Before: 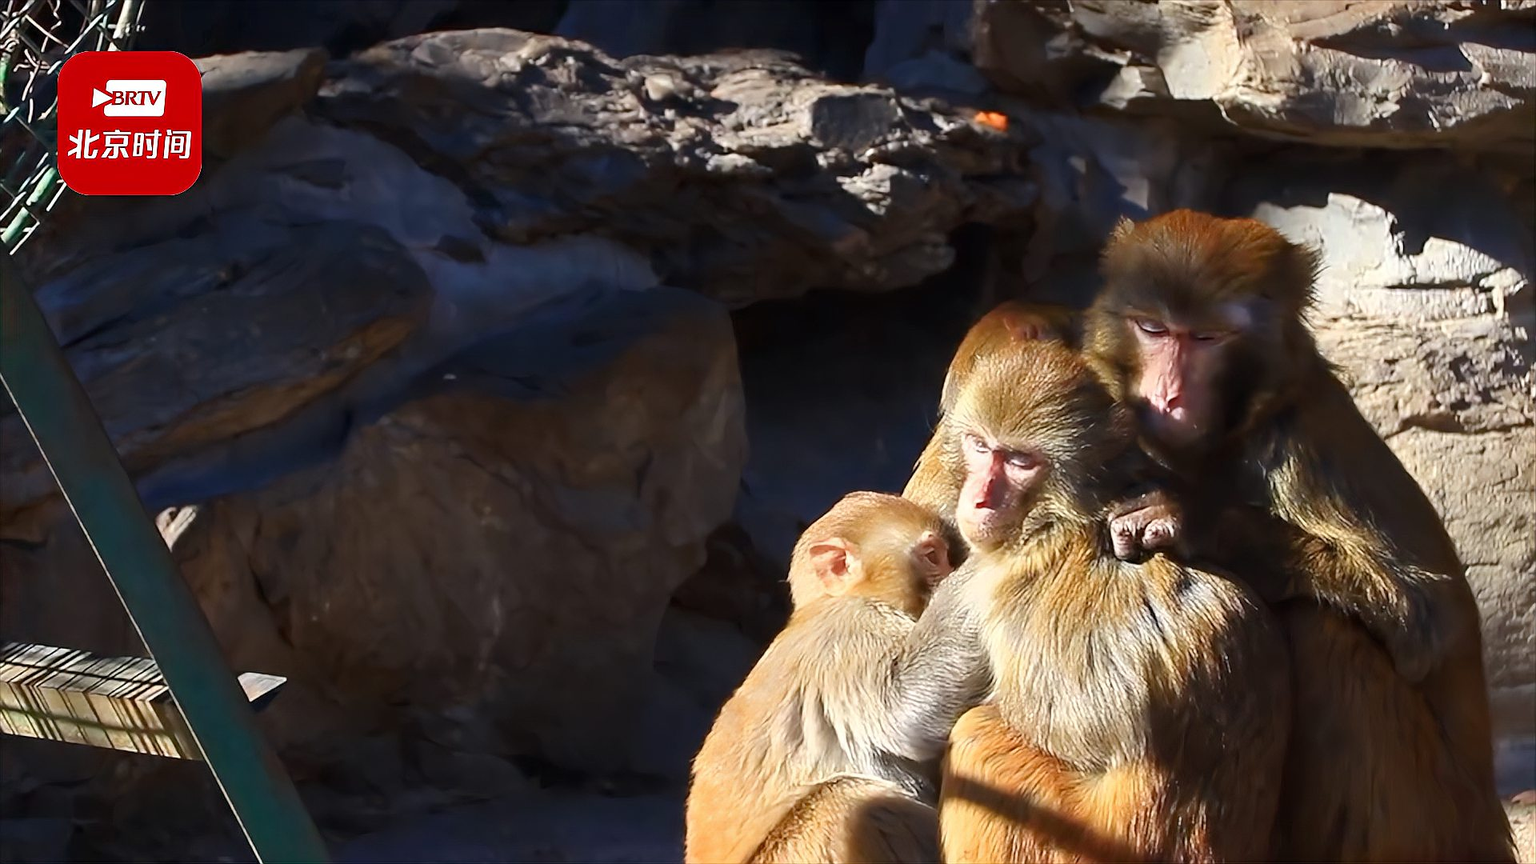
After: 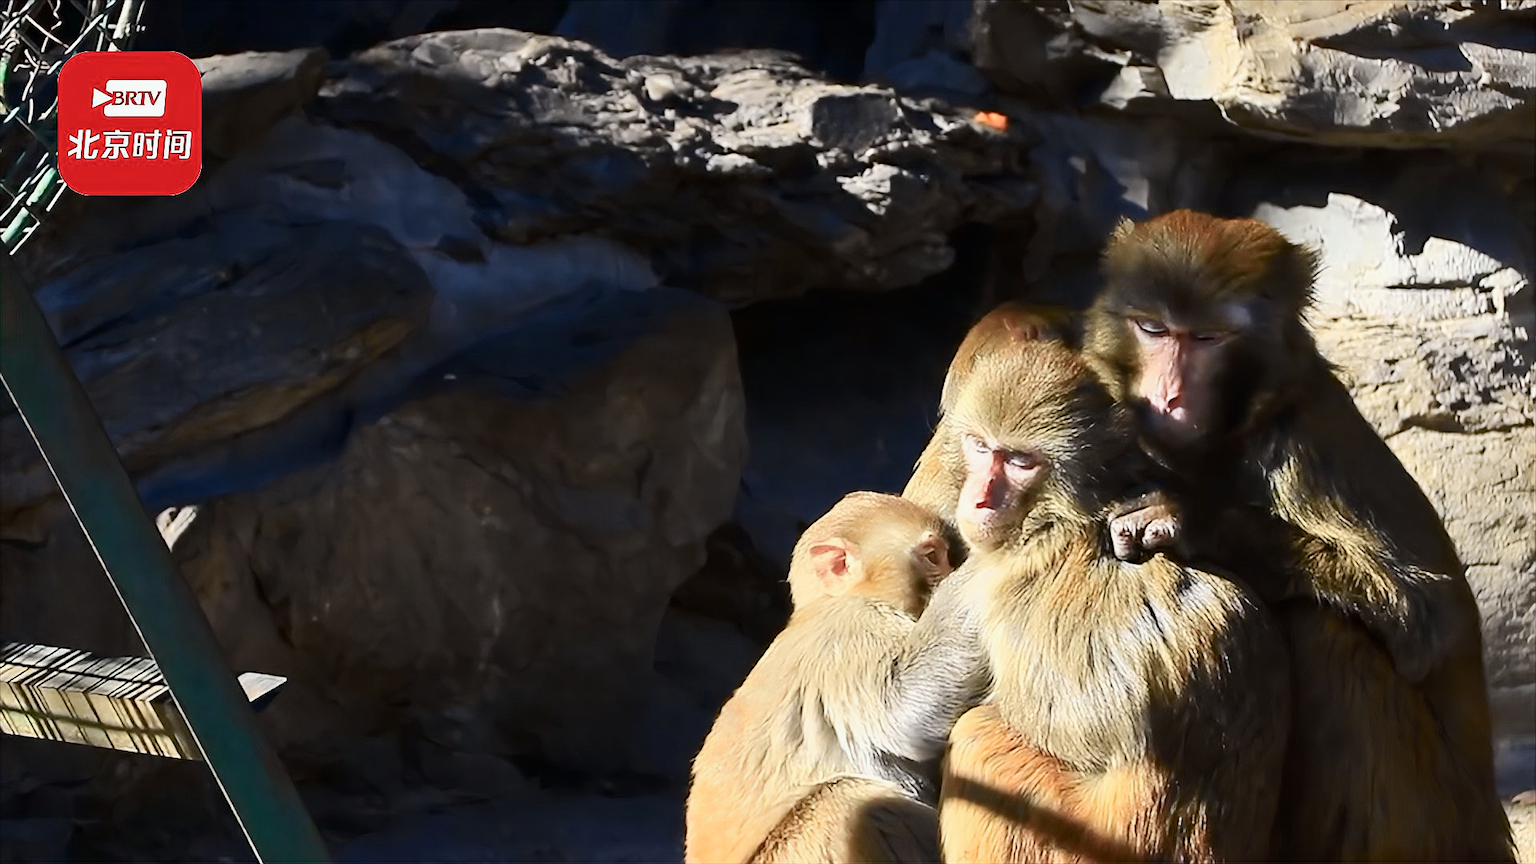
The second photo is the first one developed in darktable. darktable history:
tone curve: curves: ch0 [(0, 0) (0.078, 0.052) (0.236, 0.22) (0.427, 0.472) (0.508, 0.586) (0.654, 0.742) (0.793, 0.851) (0.994, 0.974)]; ch1 [(0, 0) (0.161, 0.092) (0.35, 0.33) (0.392, 0.392) (0.456, 0.456) (0.505, 0.502) (0.537, 0.518) (0.553, 0.534) (0.602, 0.579) (0.718, 0.718) (1, 1)]; ch2 [(0, 0) (0.346, 0.362) (0.411, 0.412) (0.502, 0.502) (0.531, 0.521) (0.586, 0.59) (0.621, 0.604) (1, 1)], color space Lab, independent channels, preserve colors none
